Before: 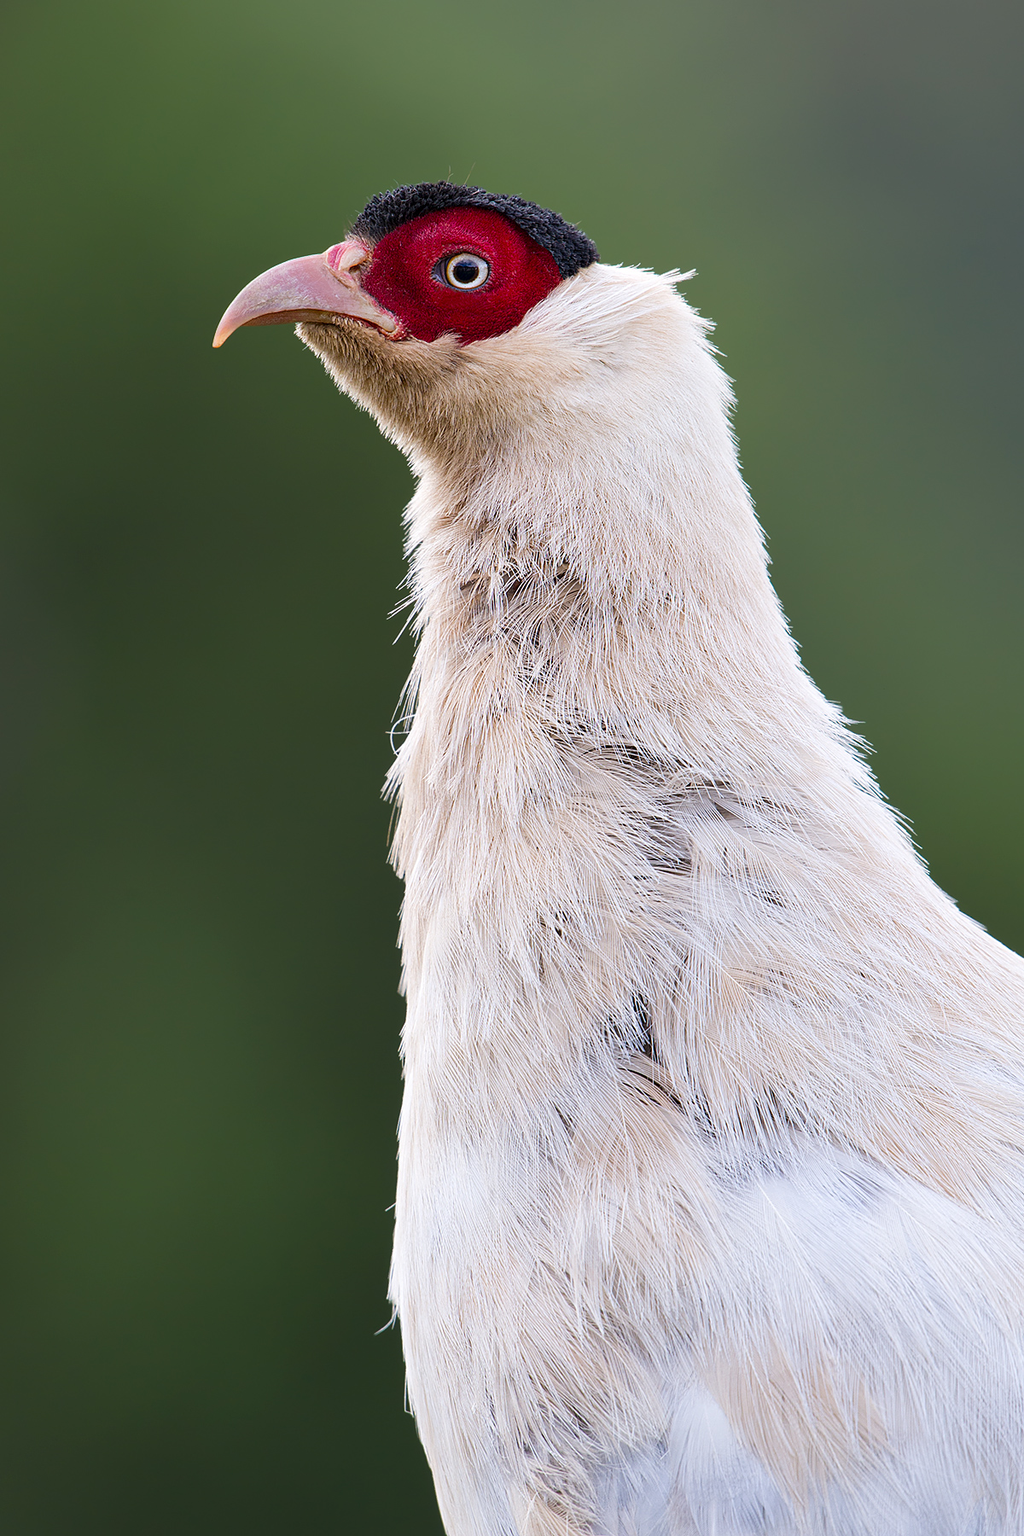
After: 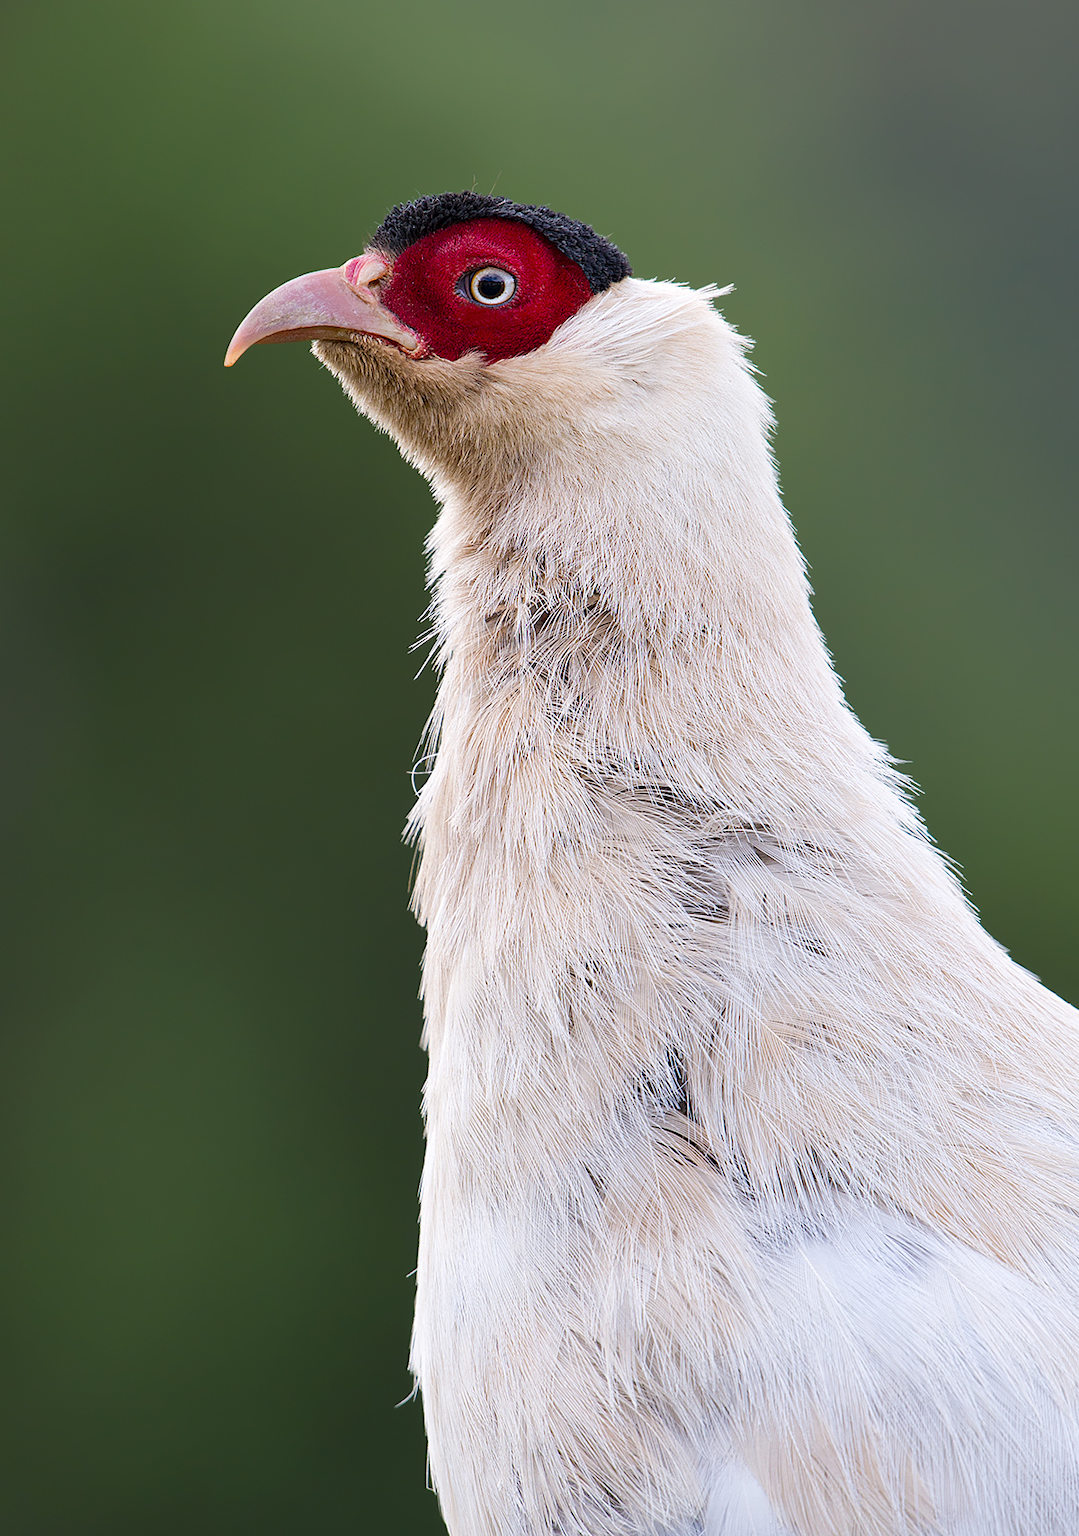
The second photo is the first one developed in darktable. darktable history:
crop and rotate: top 0.002%, bottom 5.118%
